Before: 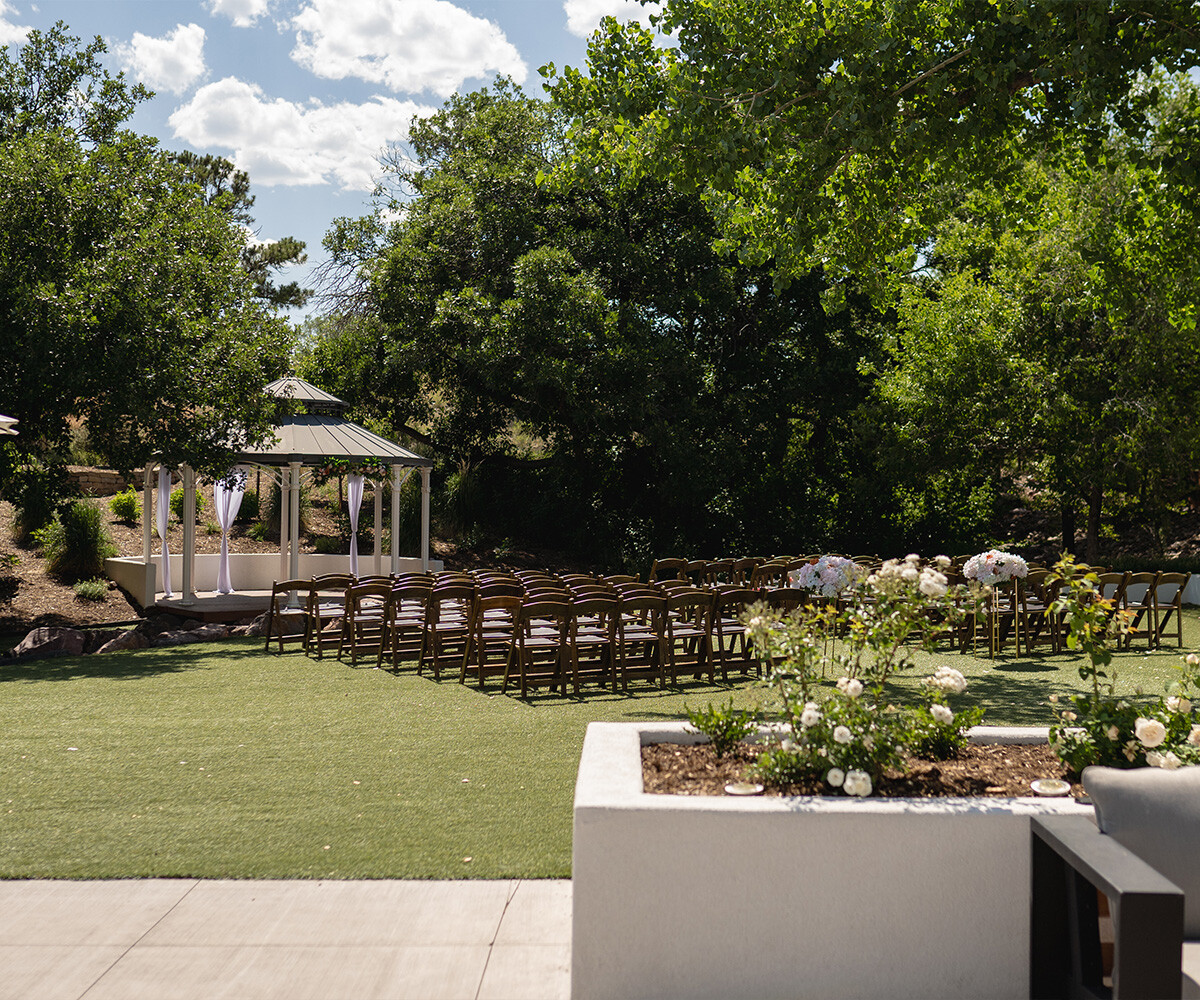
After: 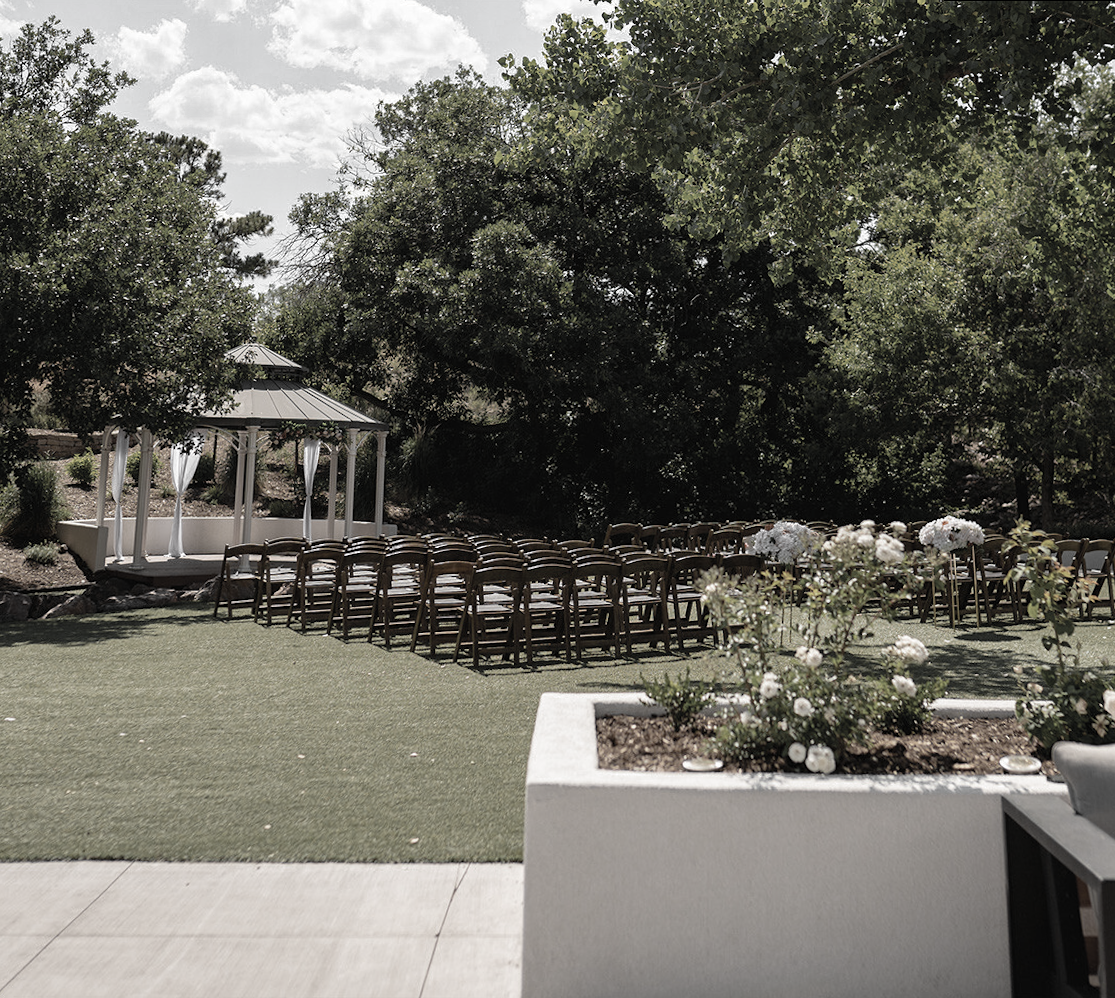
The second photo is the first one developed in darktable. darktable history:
color zones: curves: ch0 [(0, 0.613) (0.01, 0.613) (0.245, 0.448) (0.498, 0.529) (0.642, 0.665) (0.879, 0.777) (0.99, 0.613)]; ch1 [(0, 0.035) (0.121, 0.189) (0.259, 0.197) (0.415, 0.061) (0.589, 0.022) (0.732, 0.022) (0.857, 0.026) (0.991, 0.053)]
rotate and perspective: rotation 0.215°, lens shift (vertical) -0.139, crop left 0.069, crop right 0.939, crop top 0.002, crop bottom 0.996
